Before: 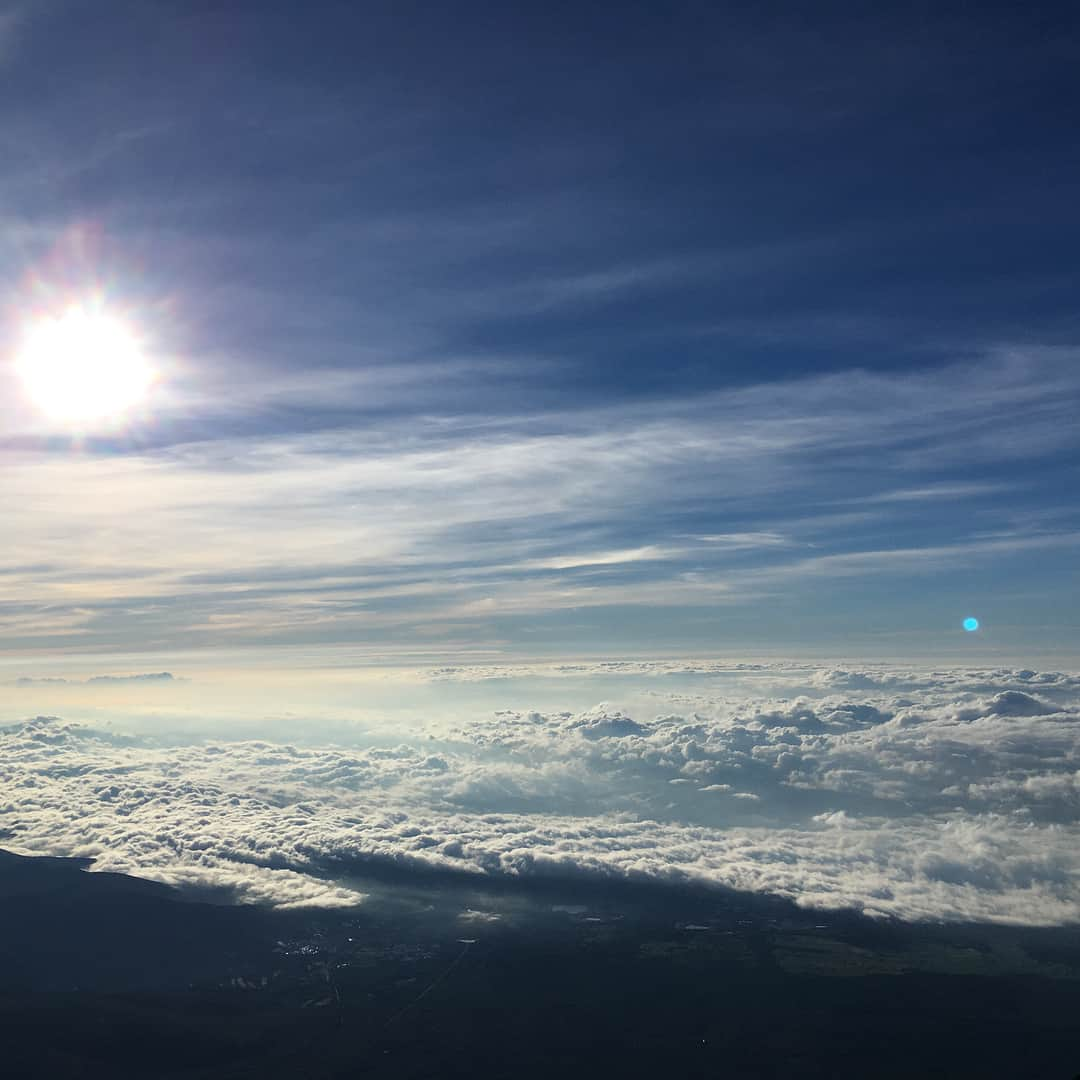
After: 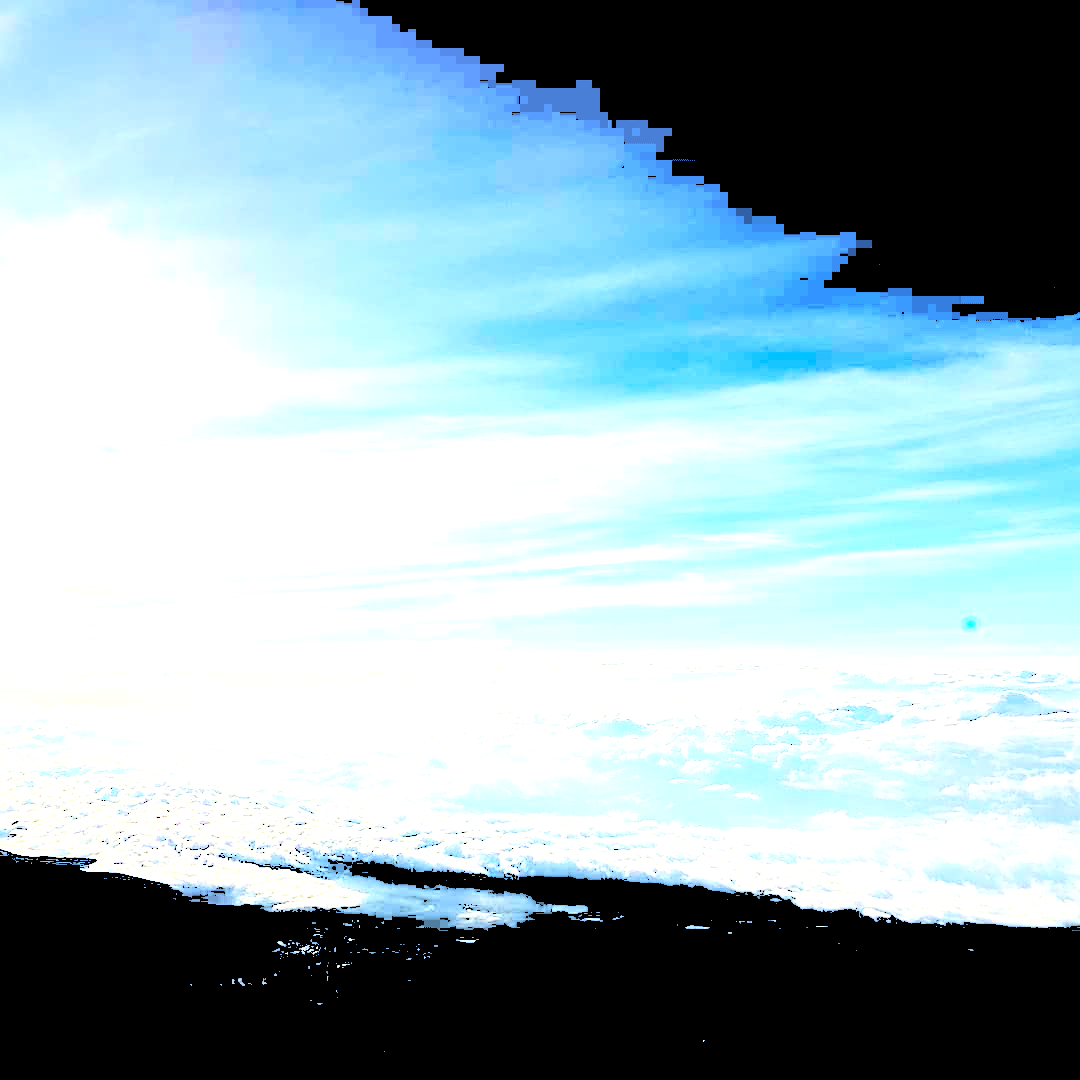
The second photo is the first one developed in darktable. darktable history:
sharpen: radius 2.756
levels: levels [0.246, 0.256, 0.506]
